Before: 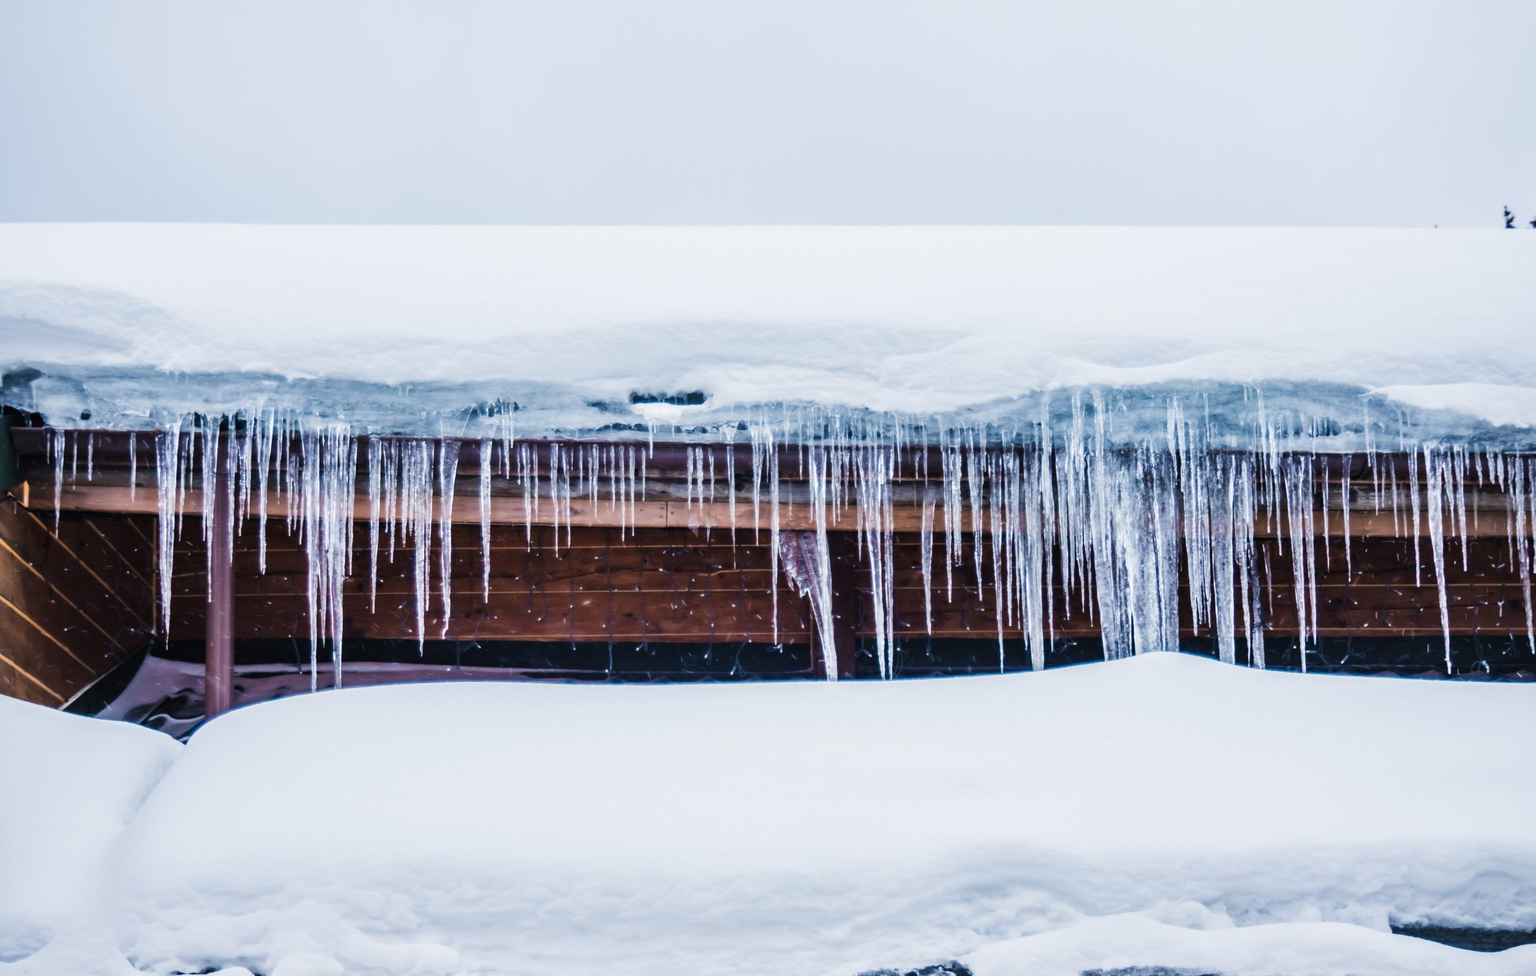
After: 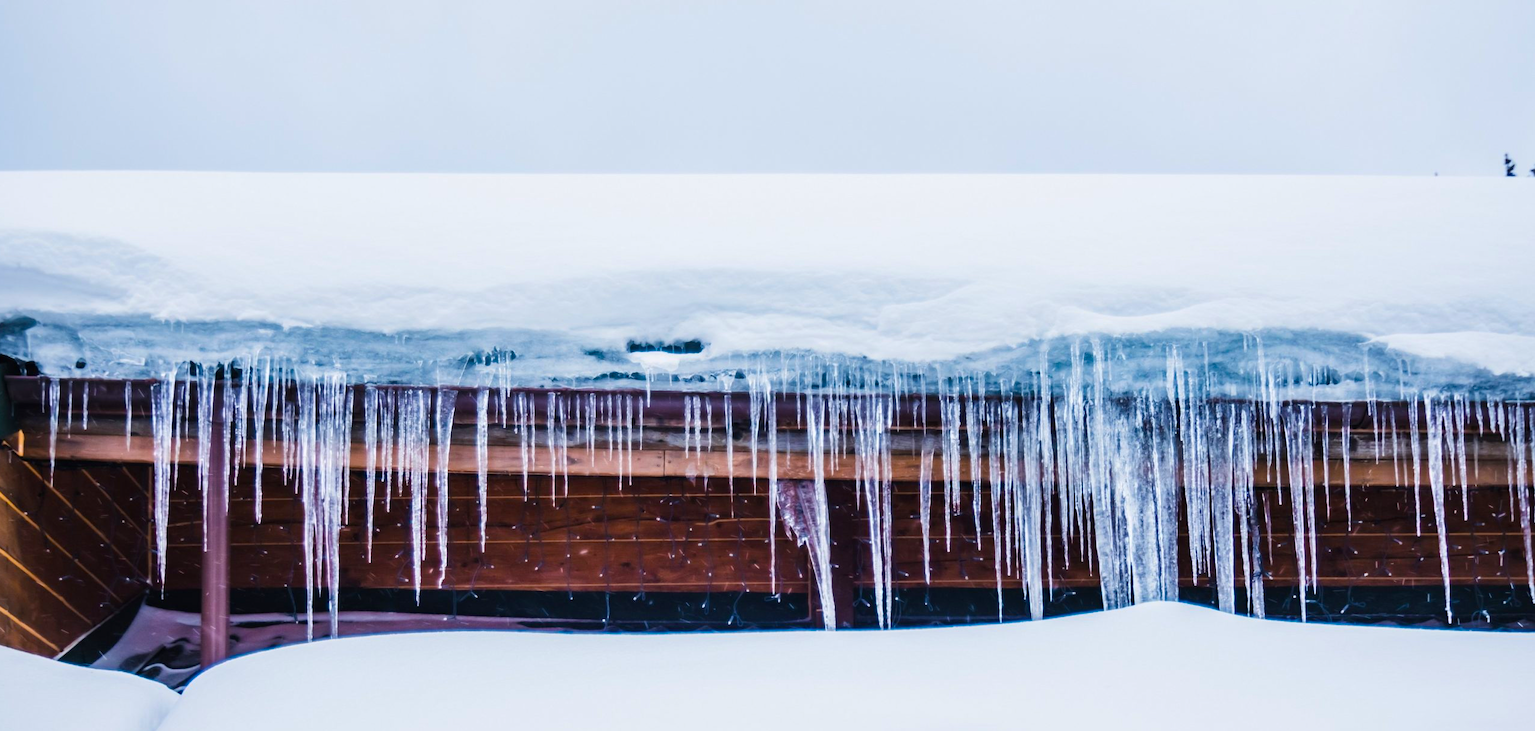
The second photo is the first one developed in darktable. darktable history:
color balance rgb: perceptual saturation grading › global saturation 30%, global vibrance 20%
crop: left 0.387%, top 5.469%, bottom 19.809%
